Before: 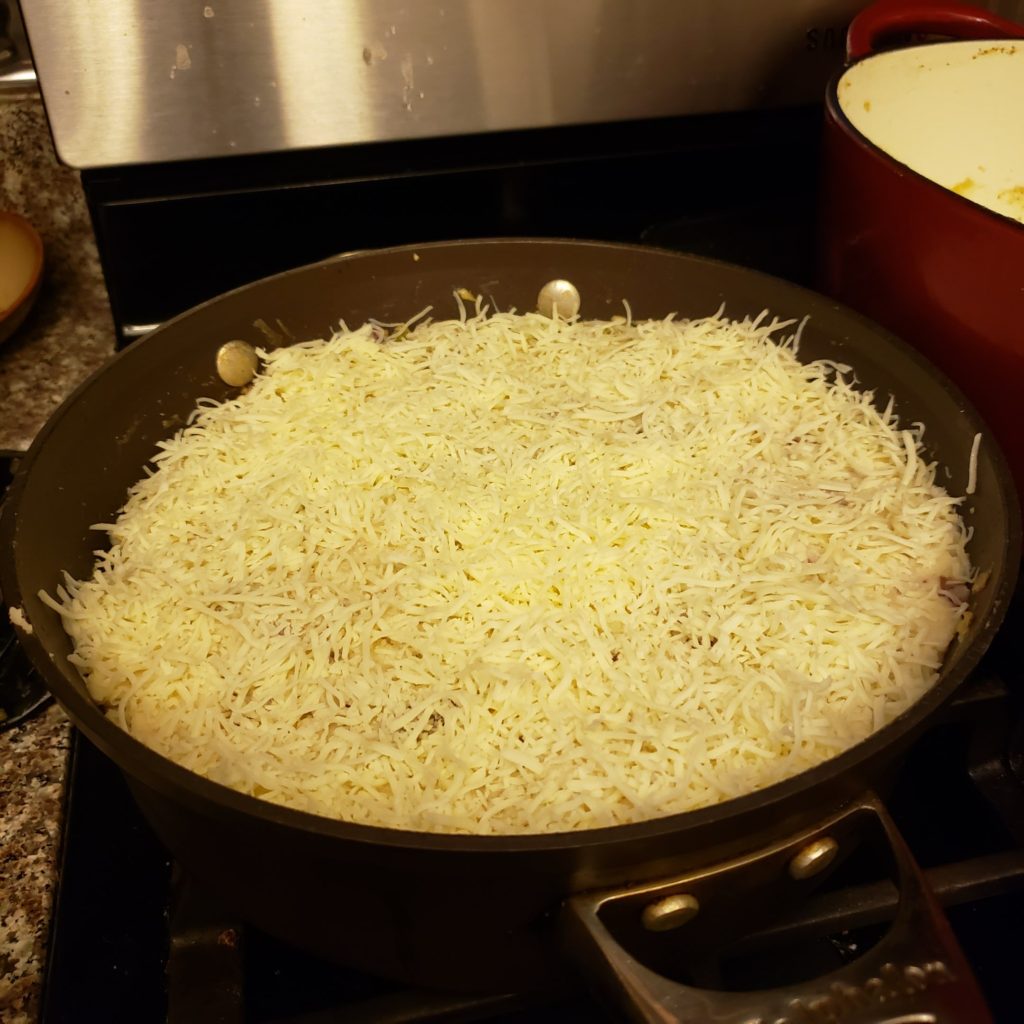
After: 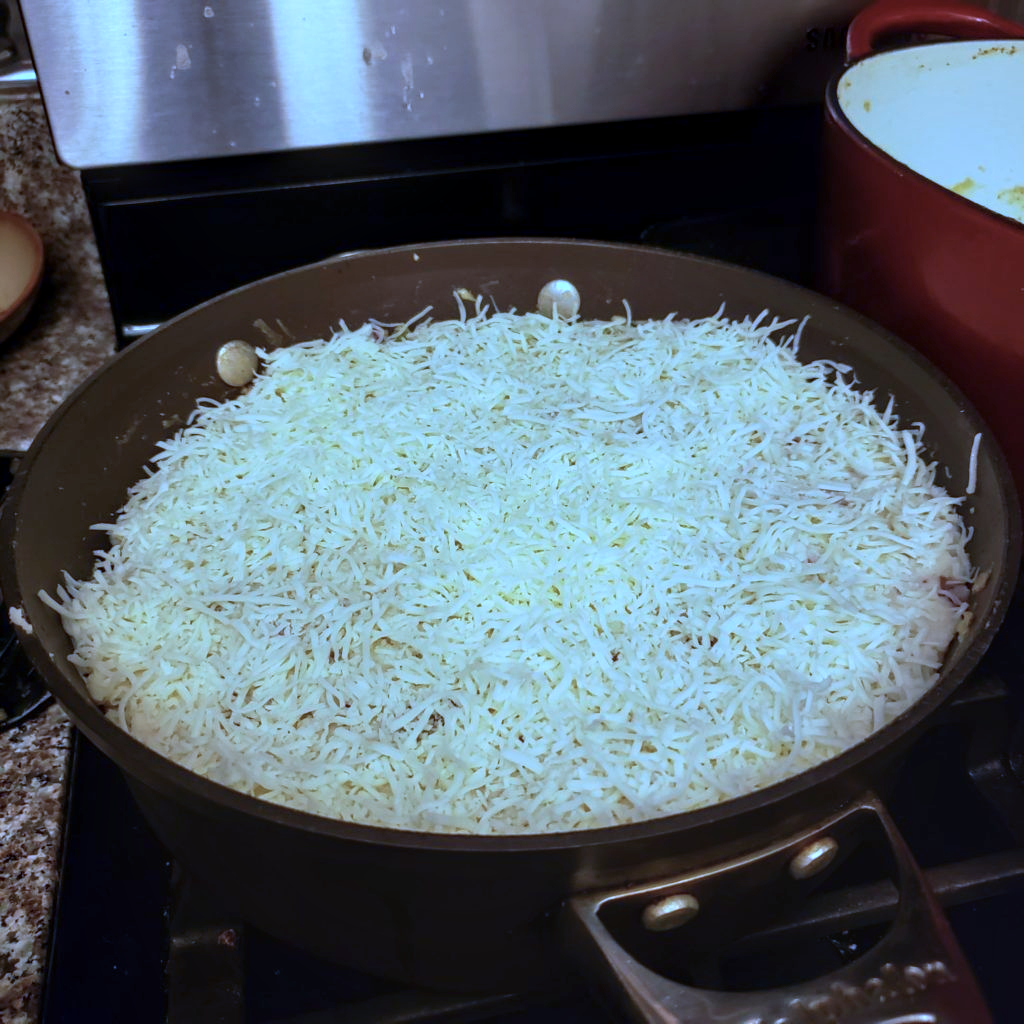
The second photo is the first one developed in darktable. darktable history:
local contrast: detail 130%
color calibration: illuminant custom, x 0.461, y 0.429, temperature 2610.26 K
